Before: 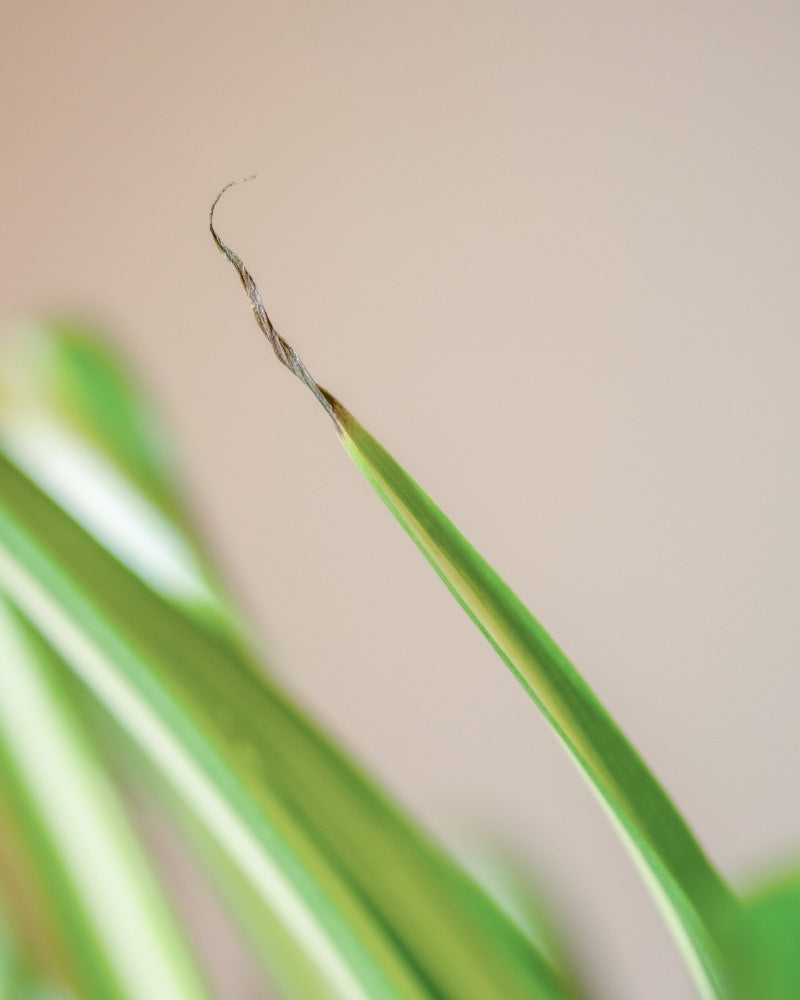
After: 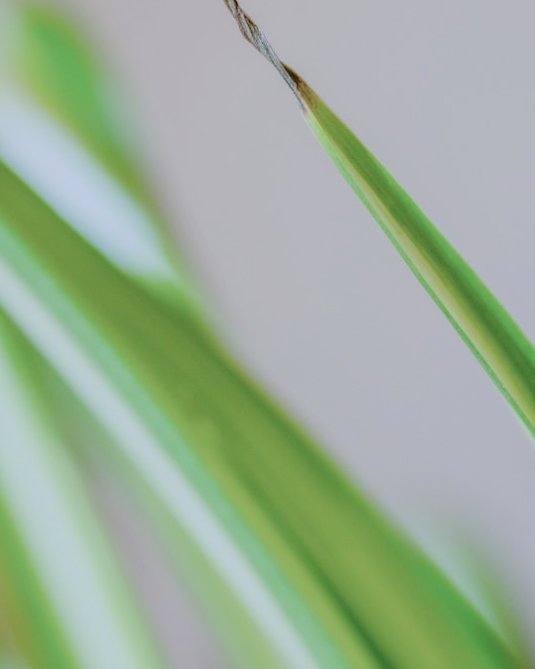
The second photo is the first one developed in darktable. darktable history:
filmic rgb: black relative exposure -7.65 EV, white relative exposure 4.56 EV, hardness 3.61
crop and rotate: angle -0.82°, left 3.85%, top 31.828%, right 27.992%
white balance: red 0.926, green 1.003, blue 1.133
